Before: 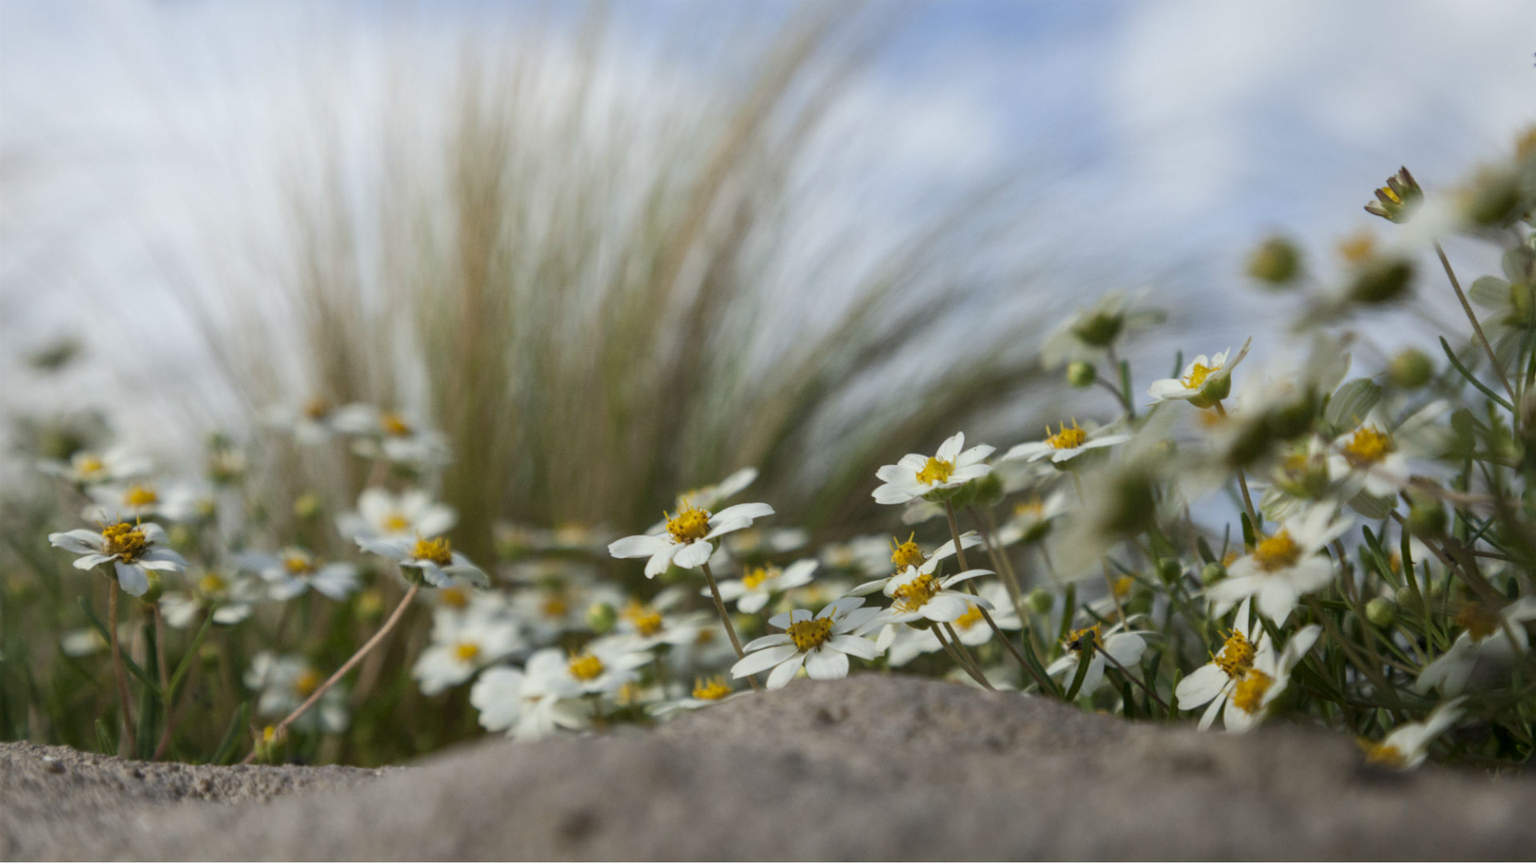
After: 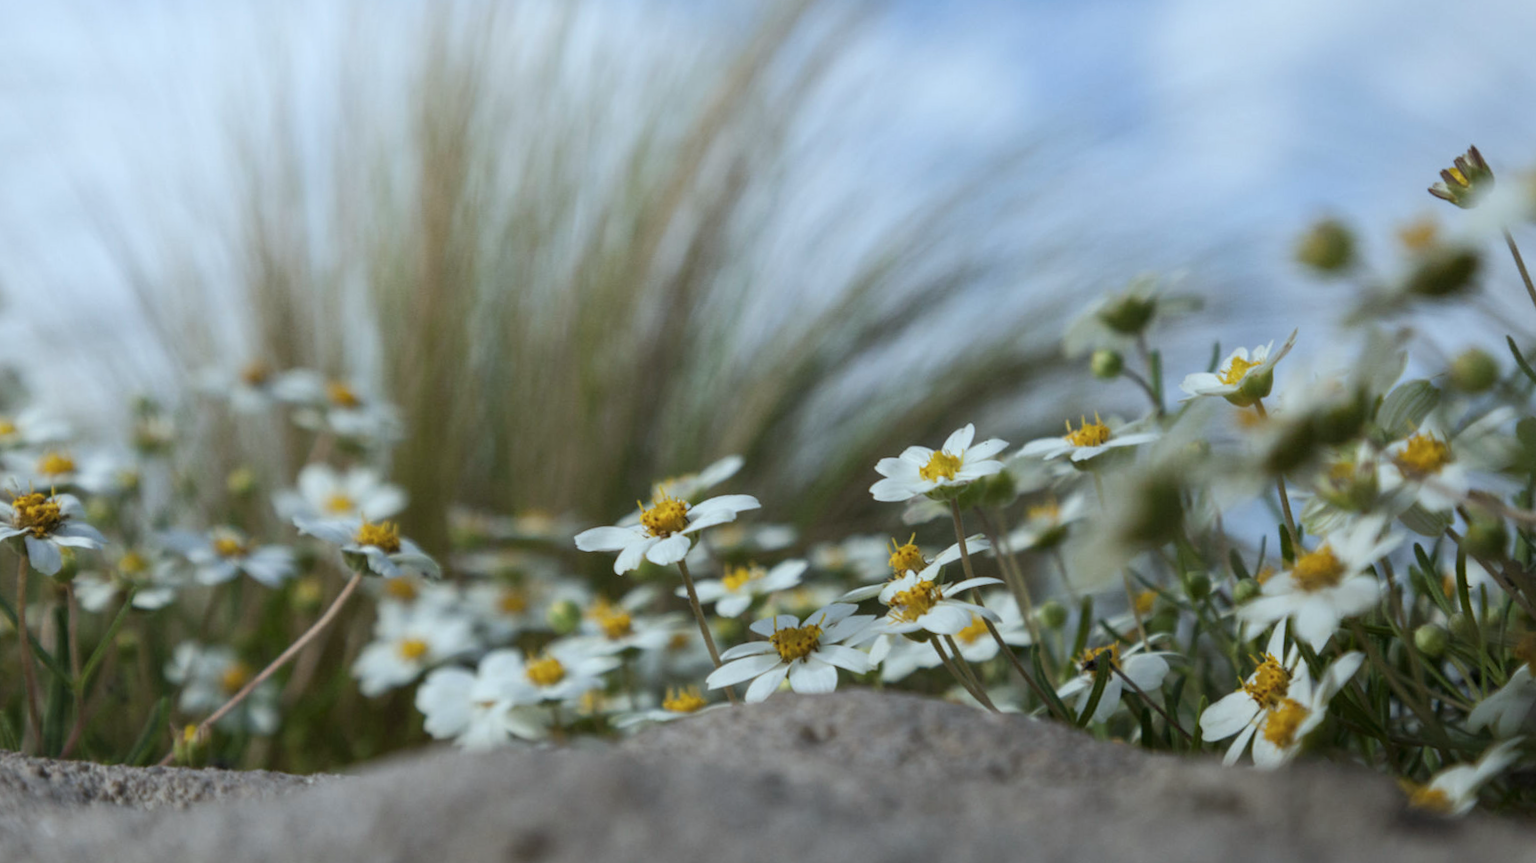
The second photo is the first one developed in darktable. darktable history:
color correction: highlights a* -4.18, highlights b* -10.81
crop and rotate: angle -1.96°, left 3.097%, top 4.154%, right 1.586%, bottom 0.529%
